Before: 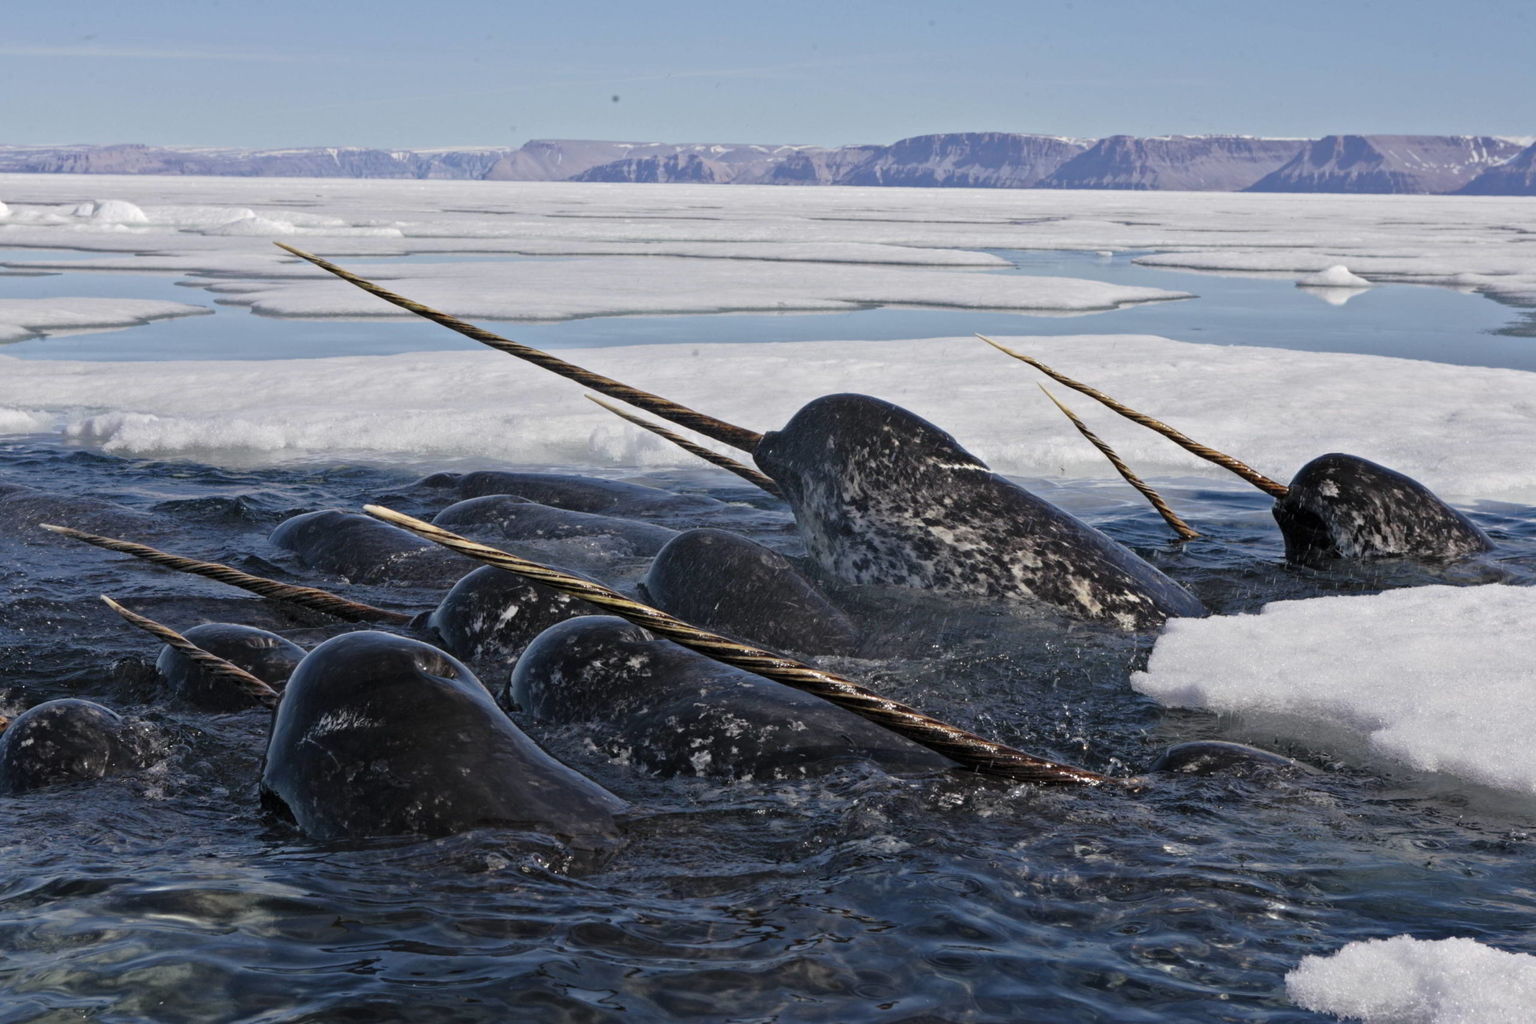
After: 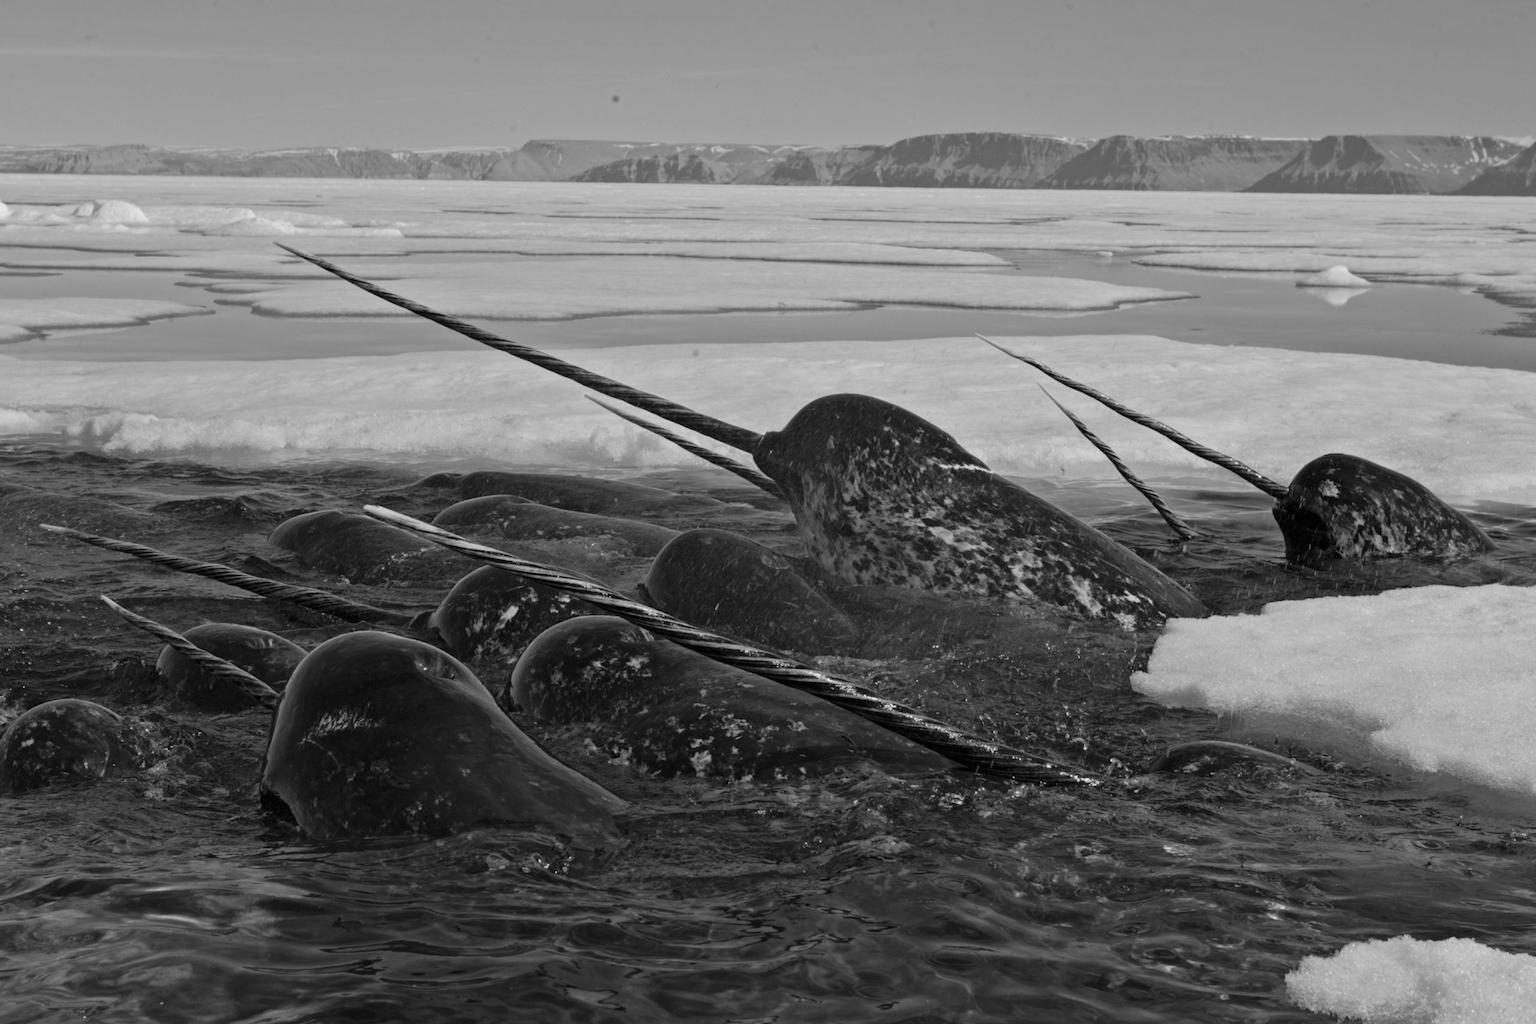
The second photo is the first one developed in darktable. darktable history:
color correction: saturation 0.57
monochrome: a 26.22, b 42.67, size 0.8
